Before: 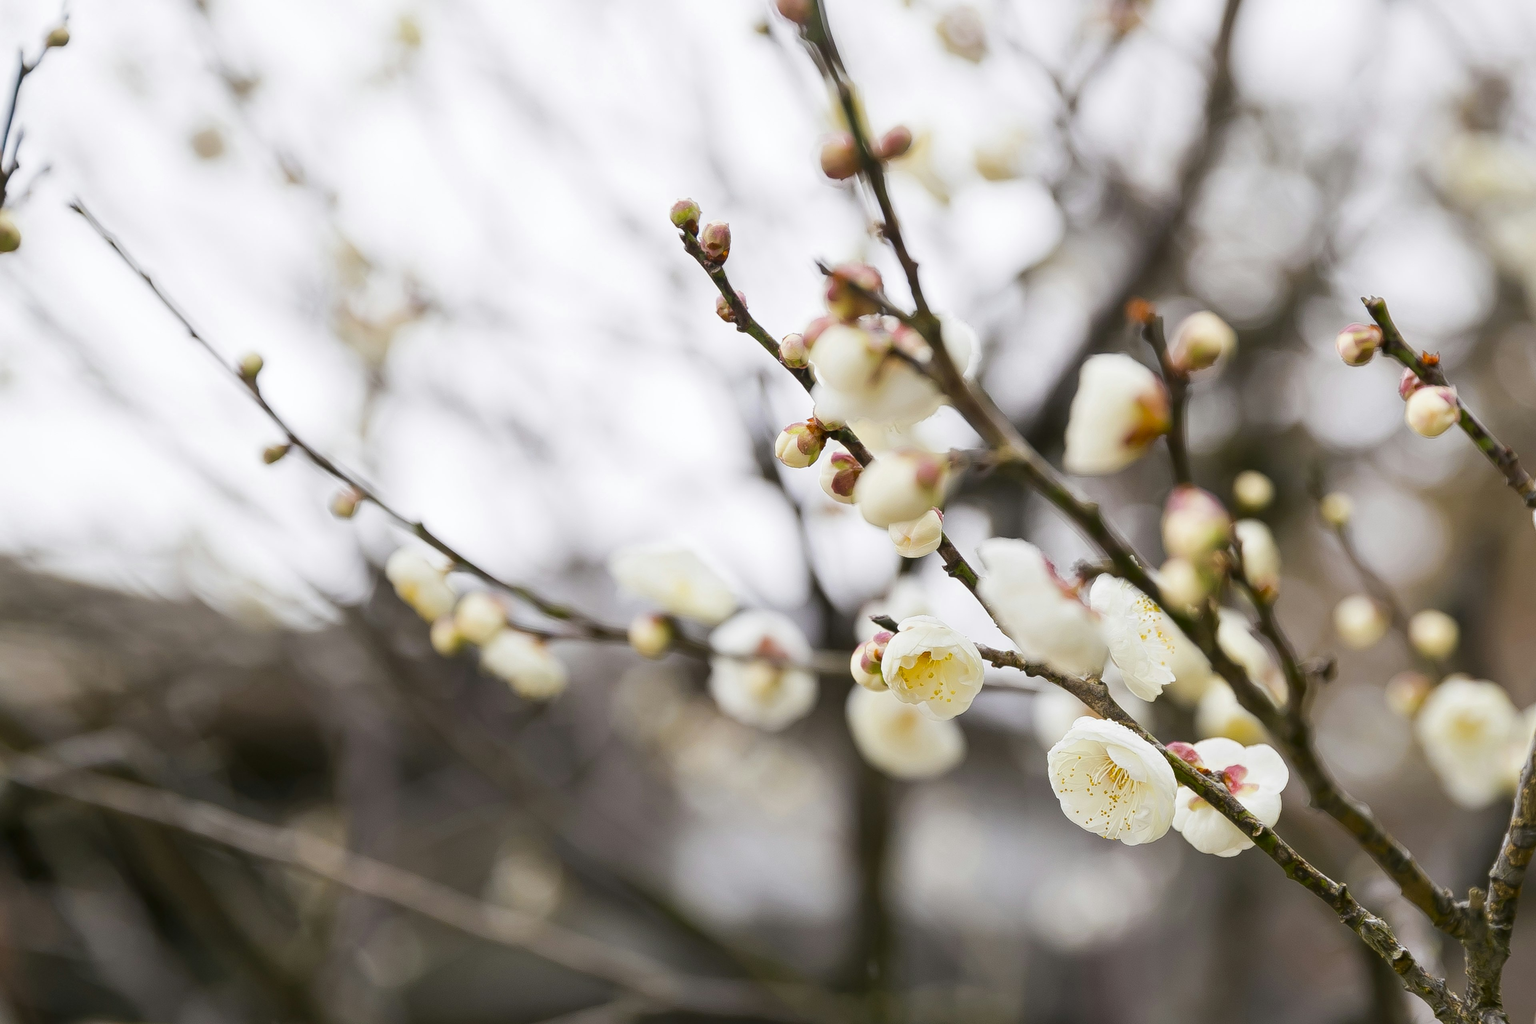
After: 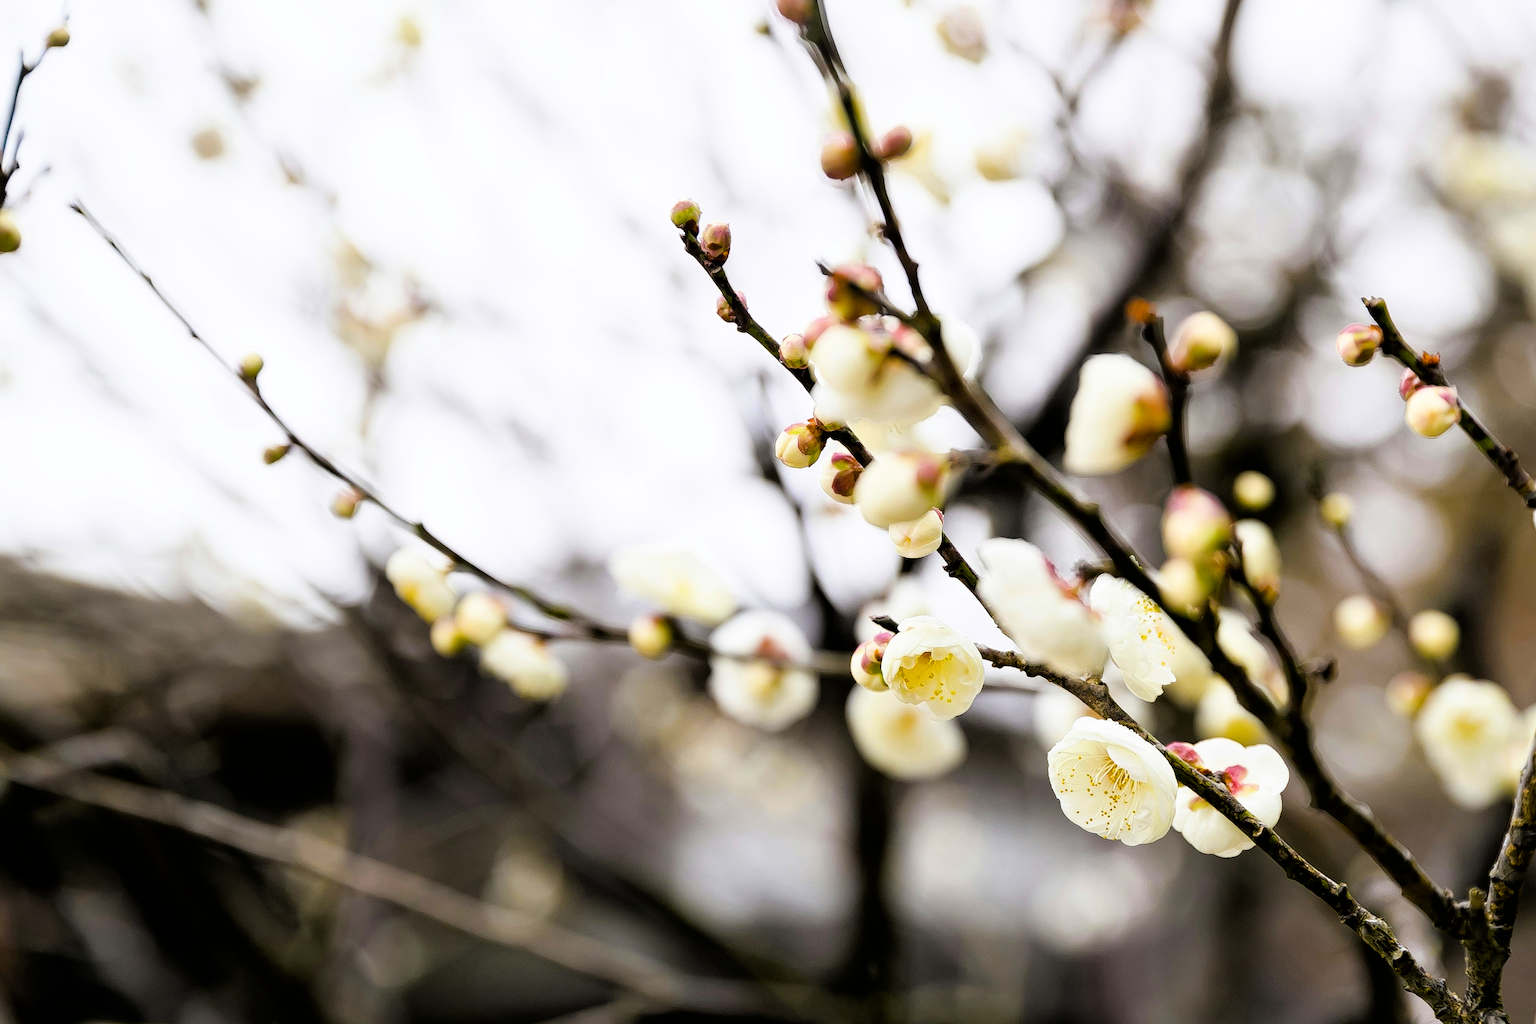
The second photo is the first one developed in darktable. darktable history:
color balance rgb: linear chroma grading › global chroma 15%, perceptual saturation grading › global saturation 30%
filmic rgb: black relative exposure -3.64 EV, white relative exposure 2.44 EV, hardness 3.29
